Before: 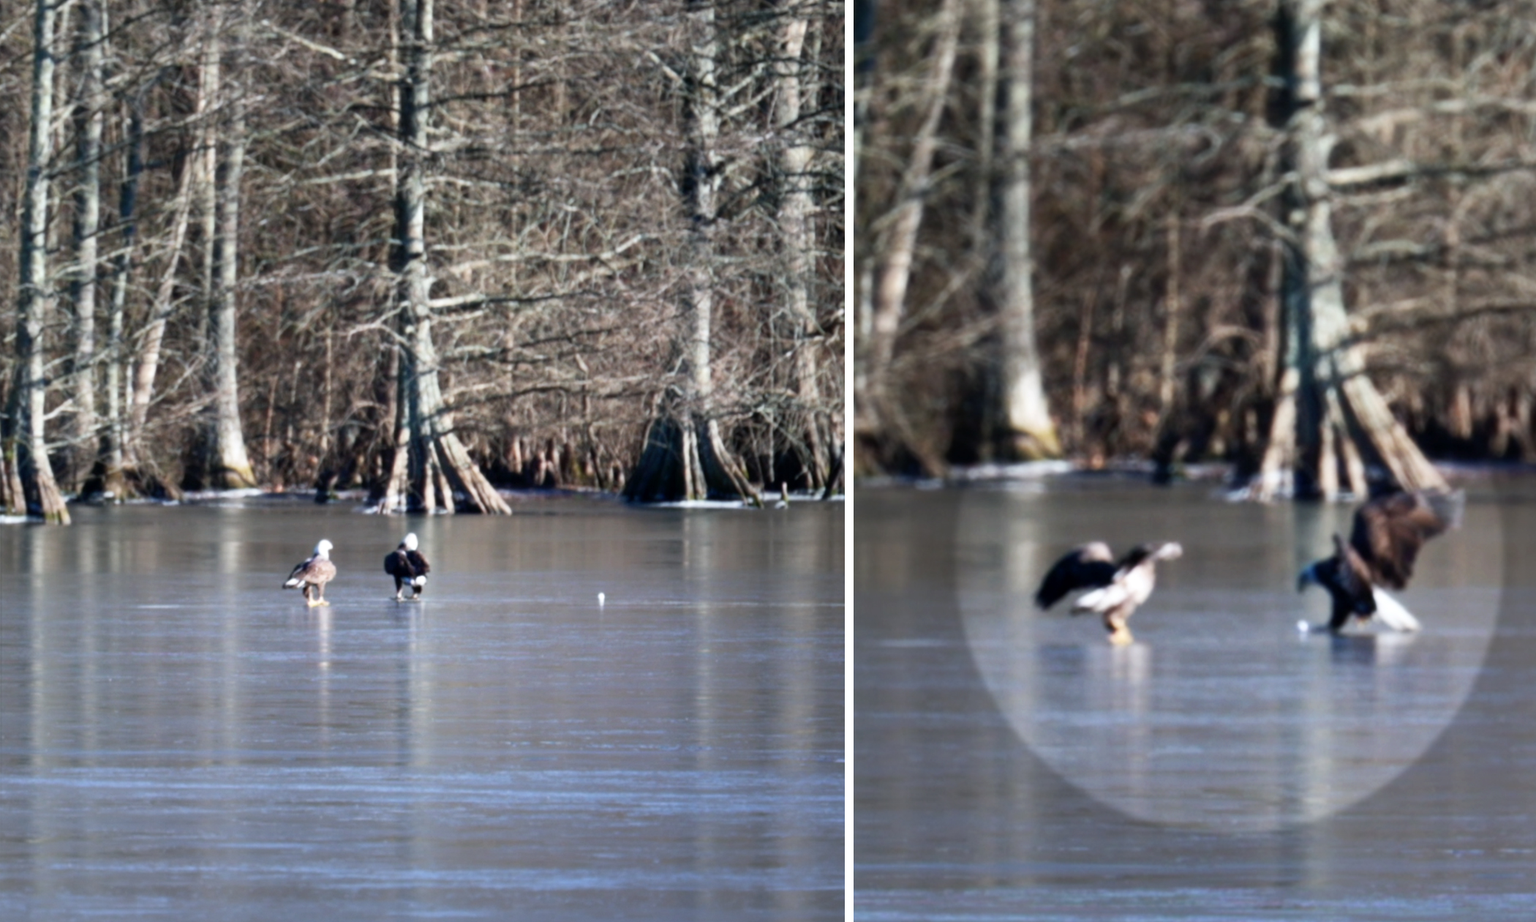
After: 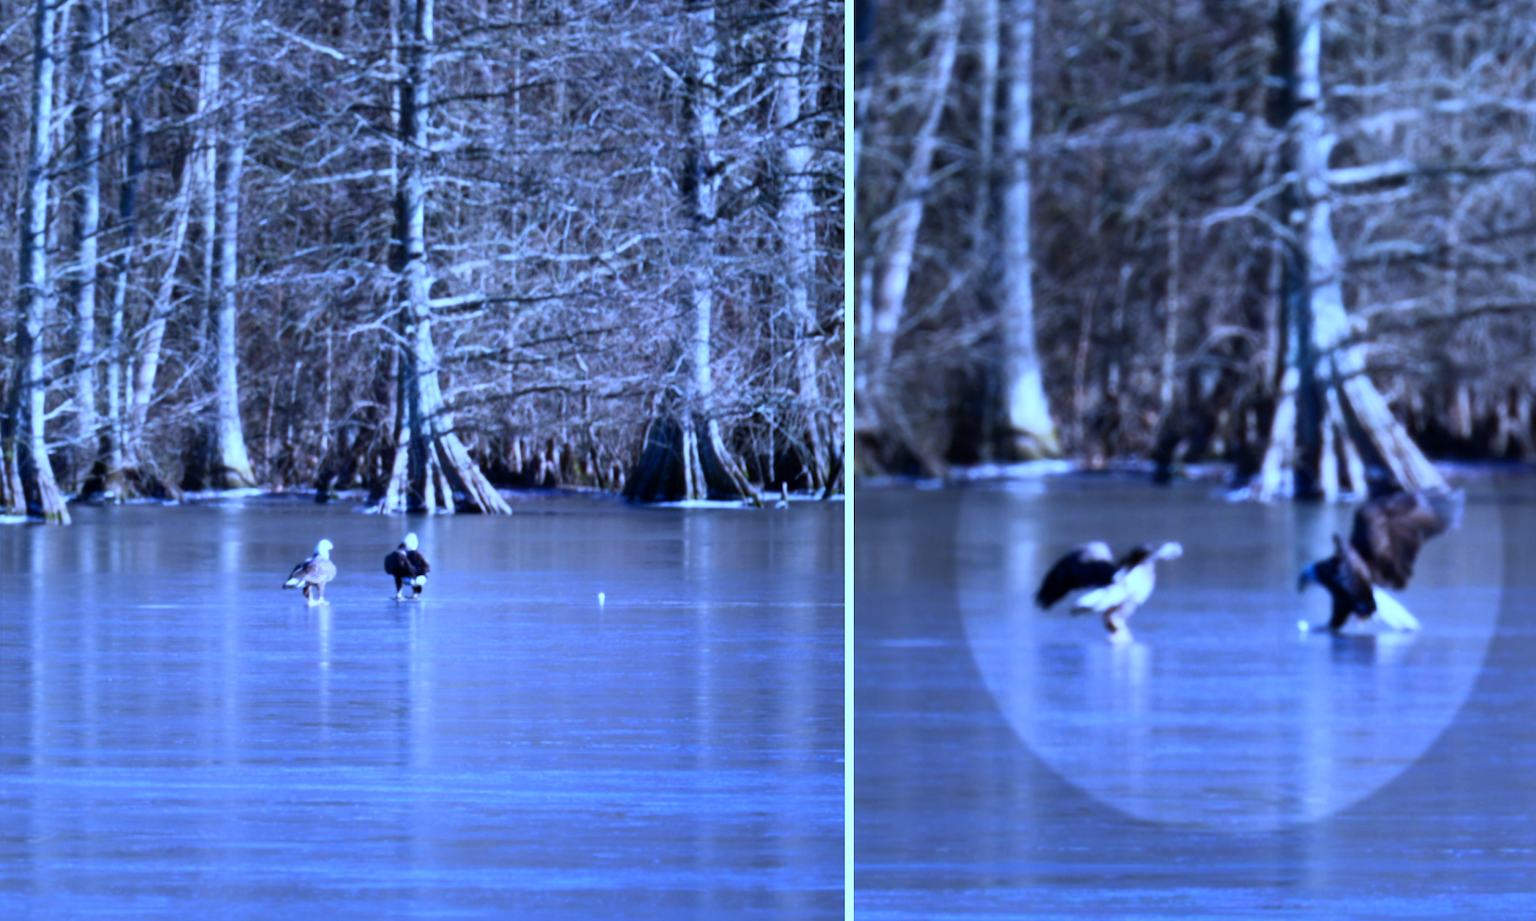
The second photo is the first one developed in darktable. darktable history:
color correction: highlights a* 0.816, highlights b* 2.78, saturation 1.1
white balance: red 0.766, blue 1.537
